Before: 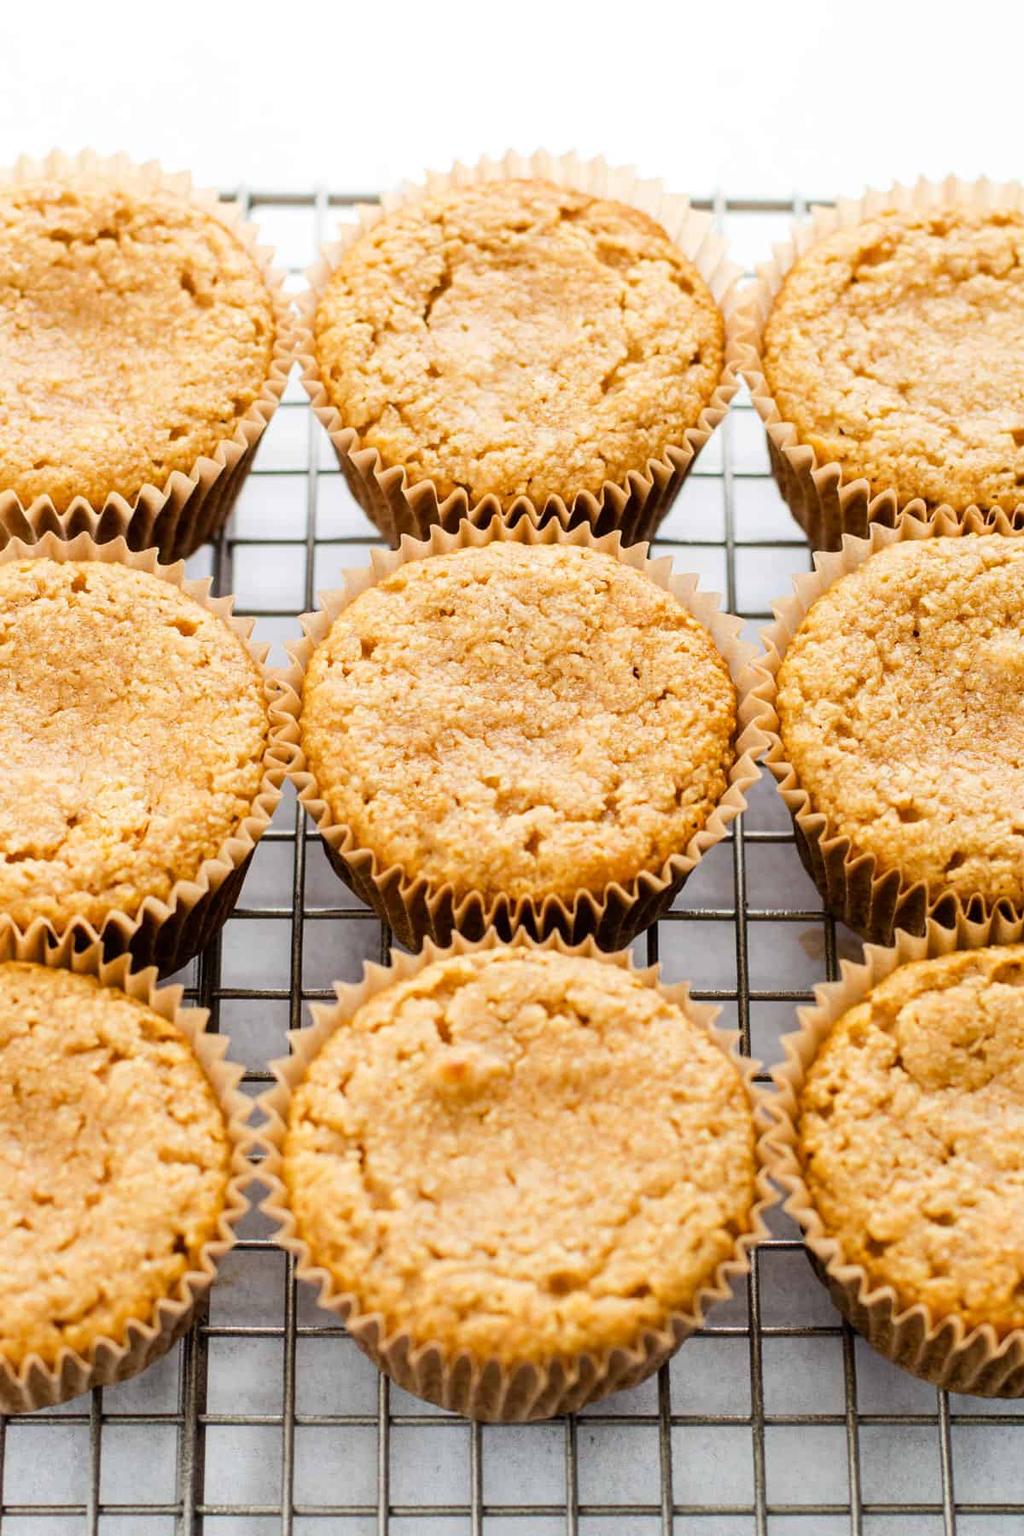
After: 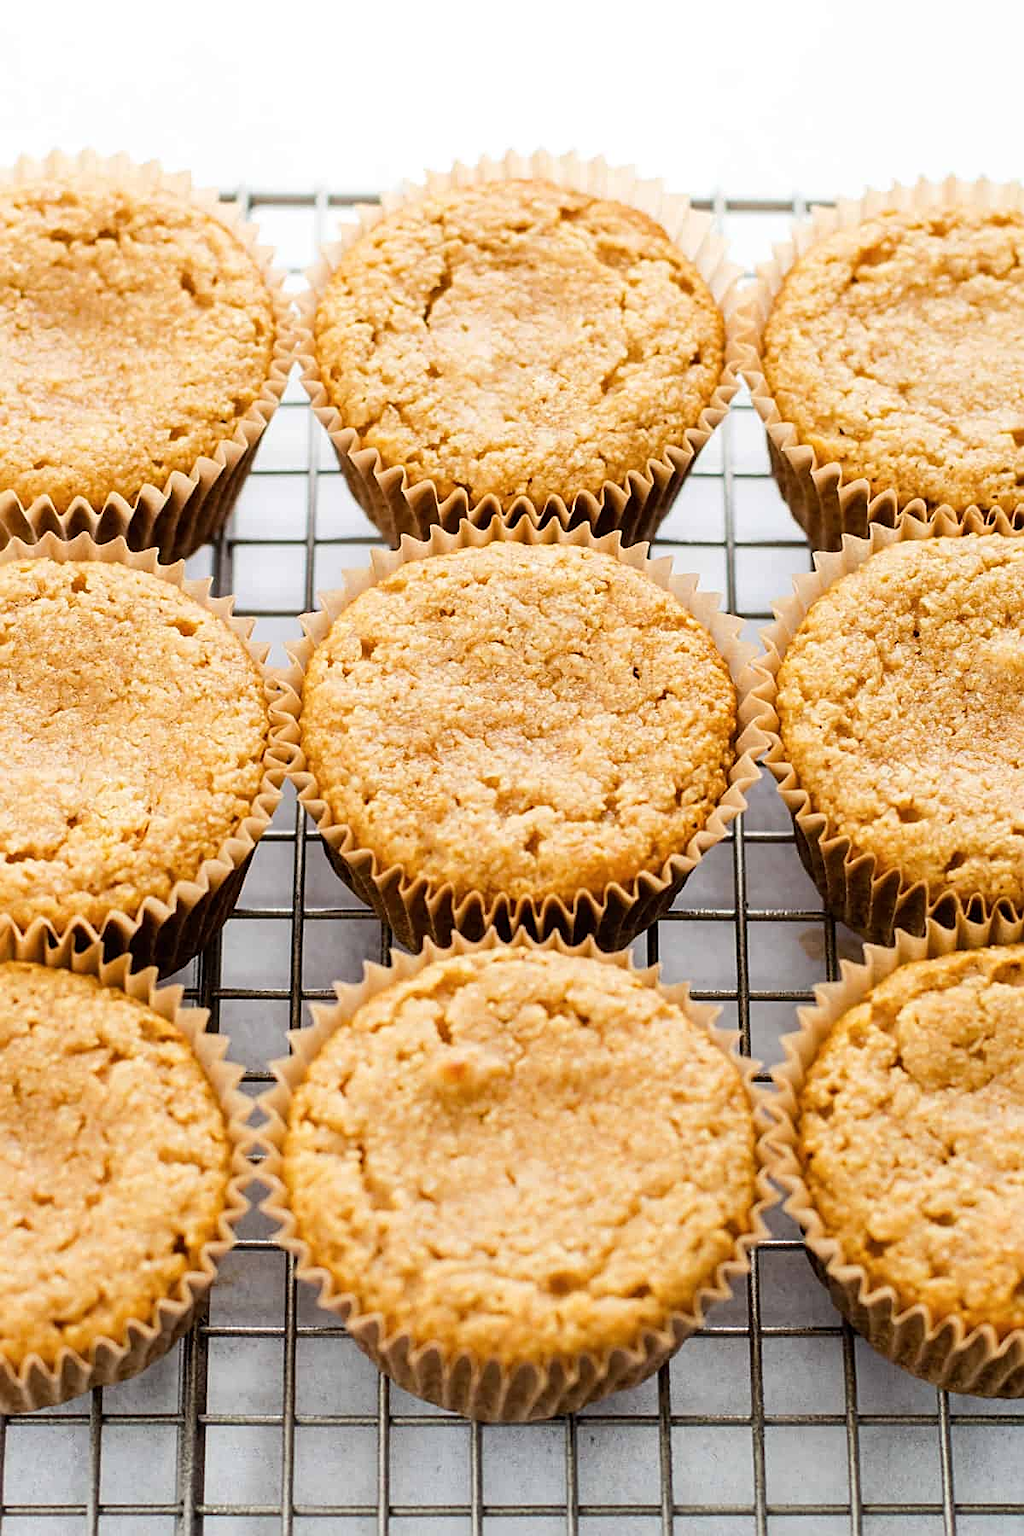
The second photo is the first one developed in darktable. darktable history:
sharpen: amount 0.495
color correction: highlights b* -0.011, saturation 0.982
